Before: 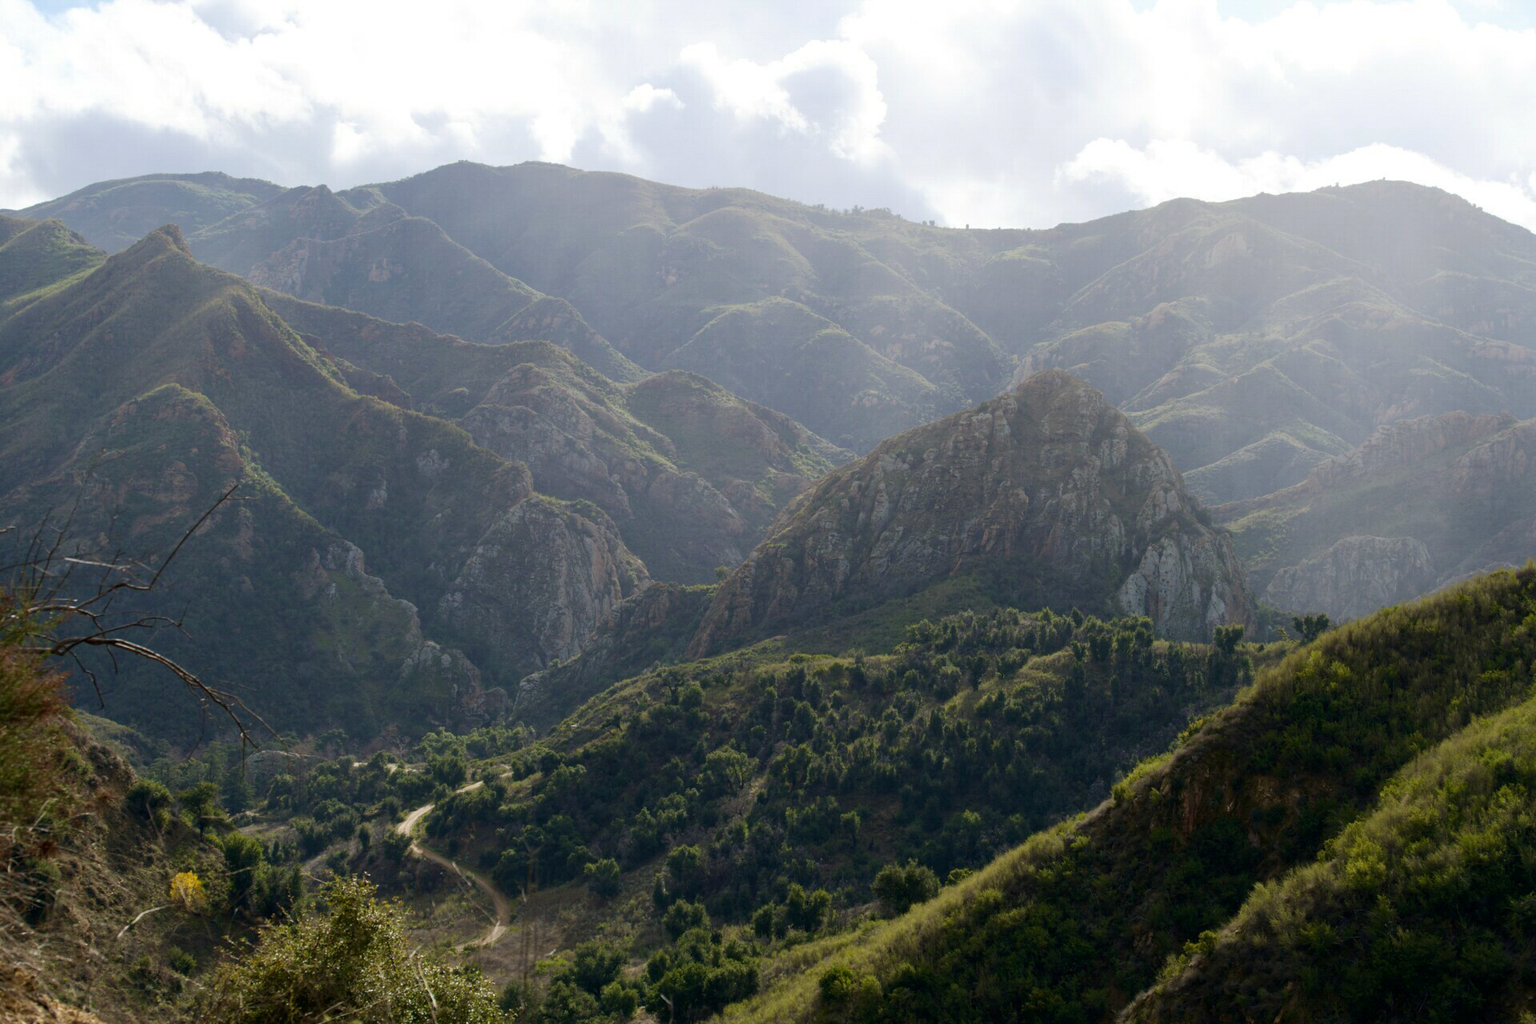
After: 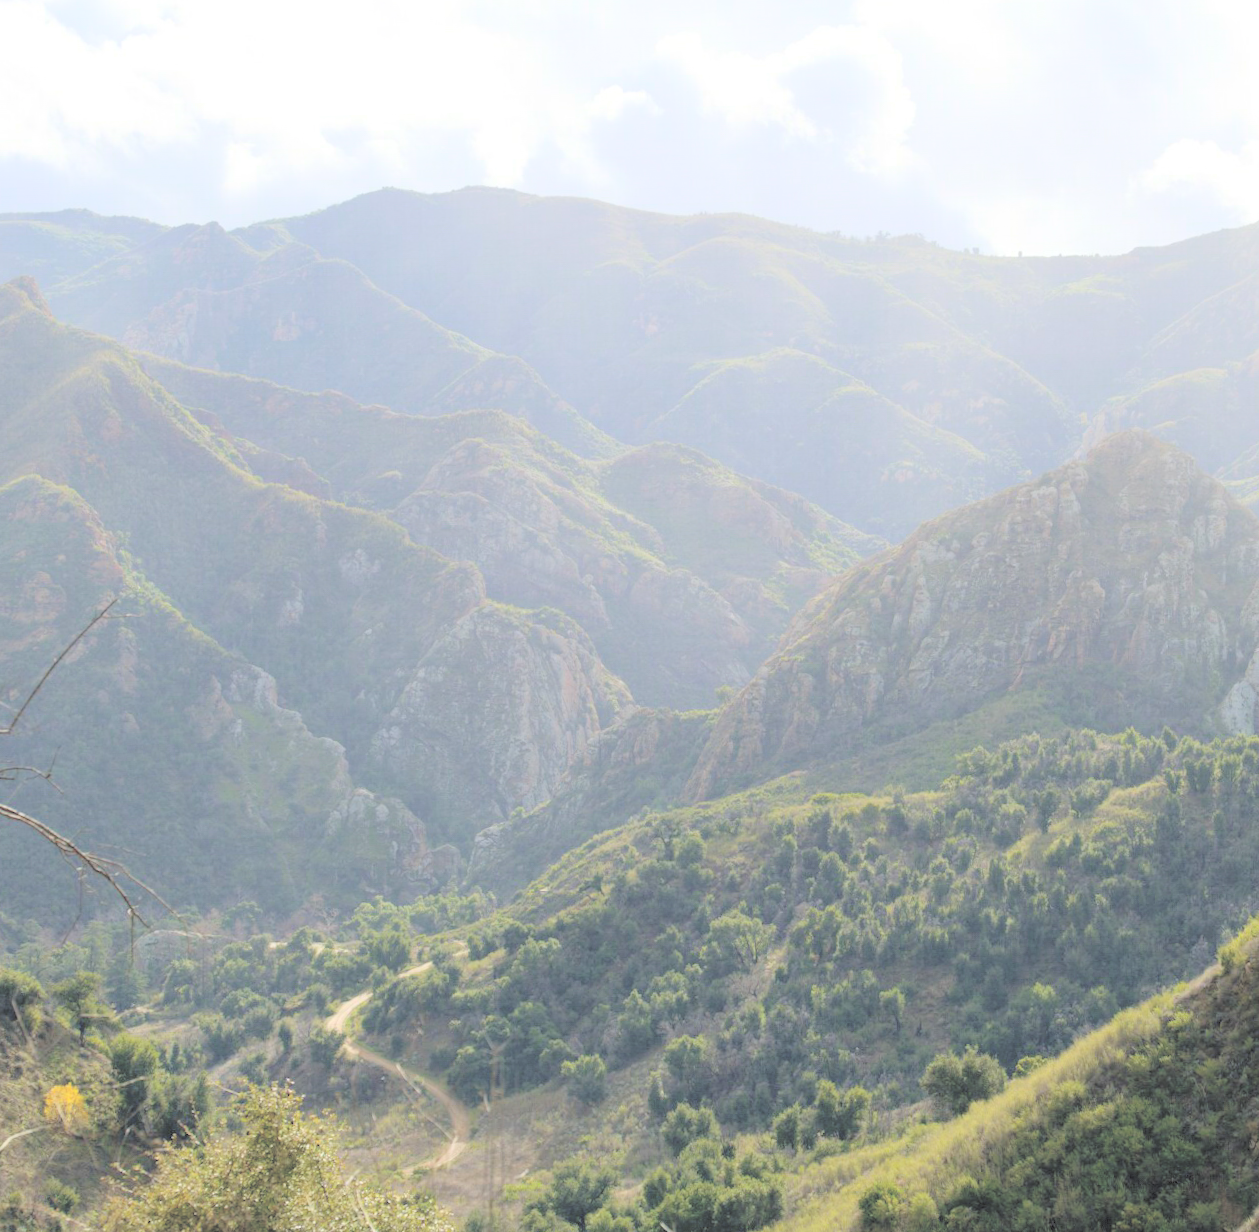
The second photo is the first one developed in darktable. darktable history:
contrast brightness saturation: brightness 1
crop and rotate: left 8.786%, right 24.548%
rotate and perspective: rotation -1.42°, crop left 0.016, crop right 0.984, crop top 0.035, crop bottom 0.965
